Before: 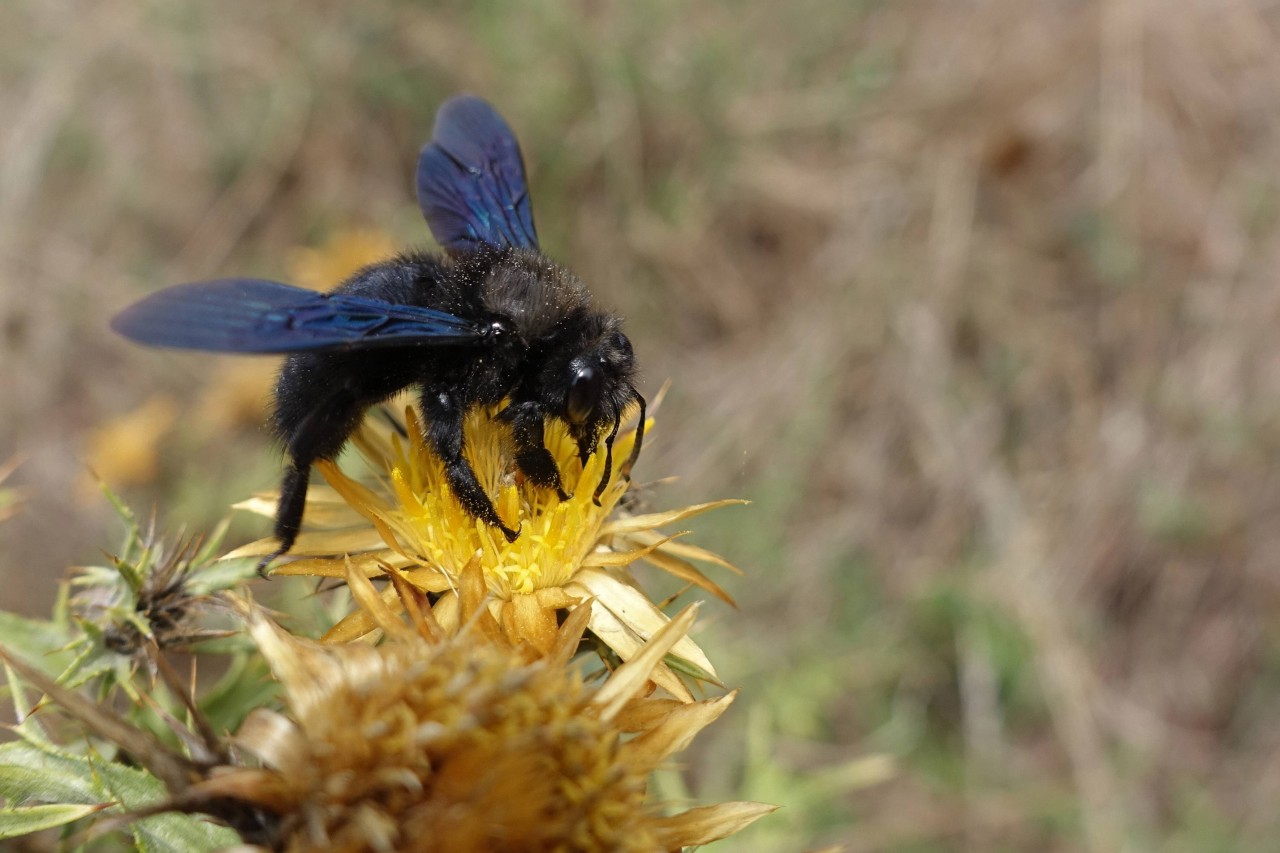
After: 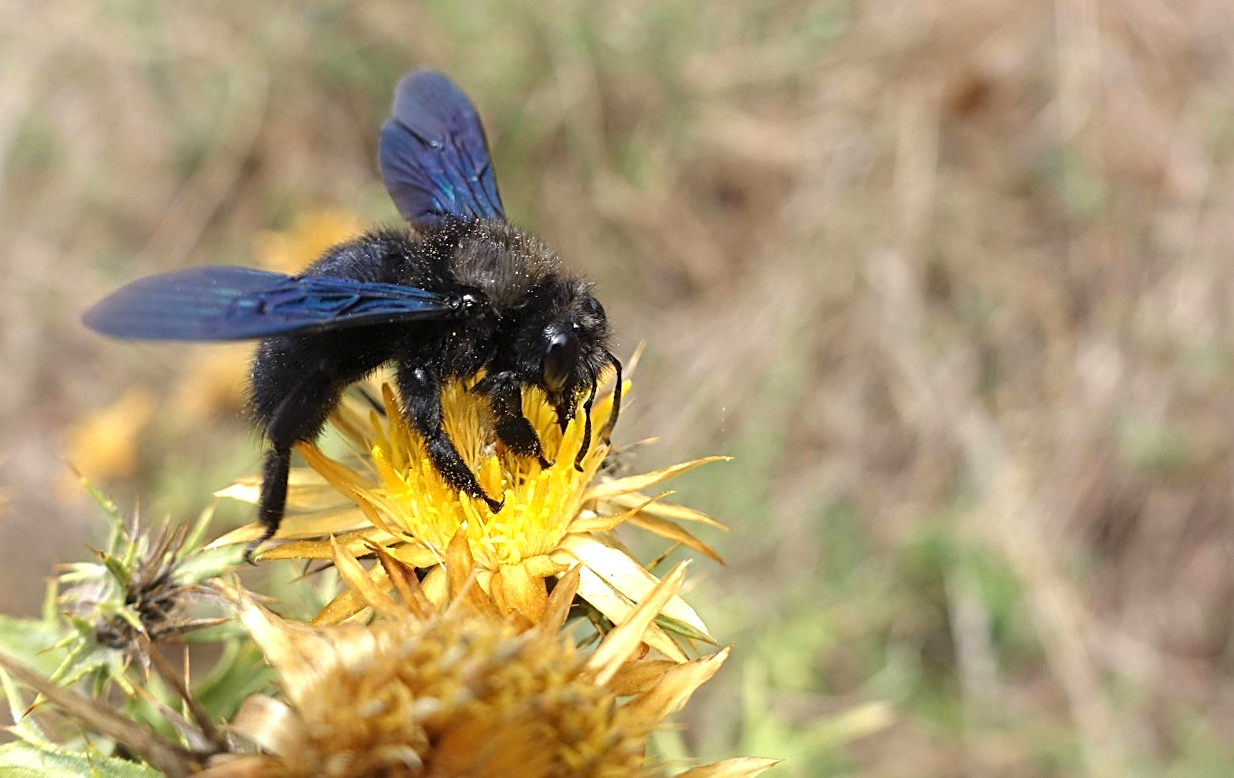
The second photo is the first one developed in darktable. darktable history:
exposure: black level correction 0, exposure 0.7 EV, compensate exposure bias true, compensate highlight preservation false
rotate and perspective: rotation -3.52°, crop left 0.036, crop right 0.964, crop top 0.081, crop bottom 0.919
sharpen: on, module defaults
